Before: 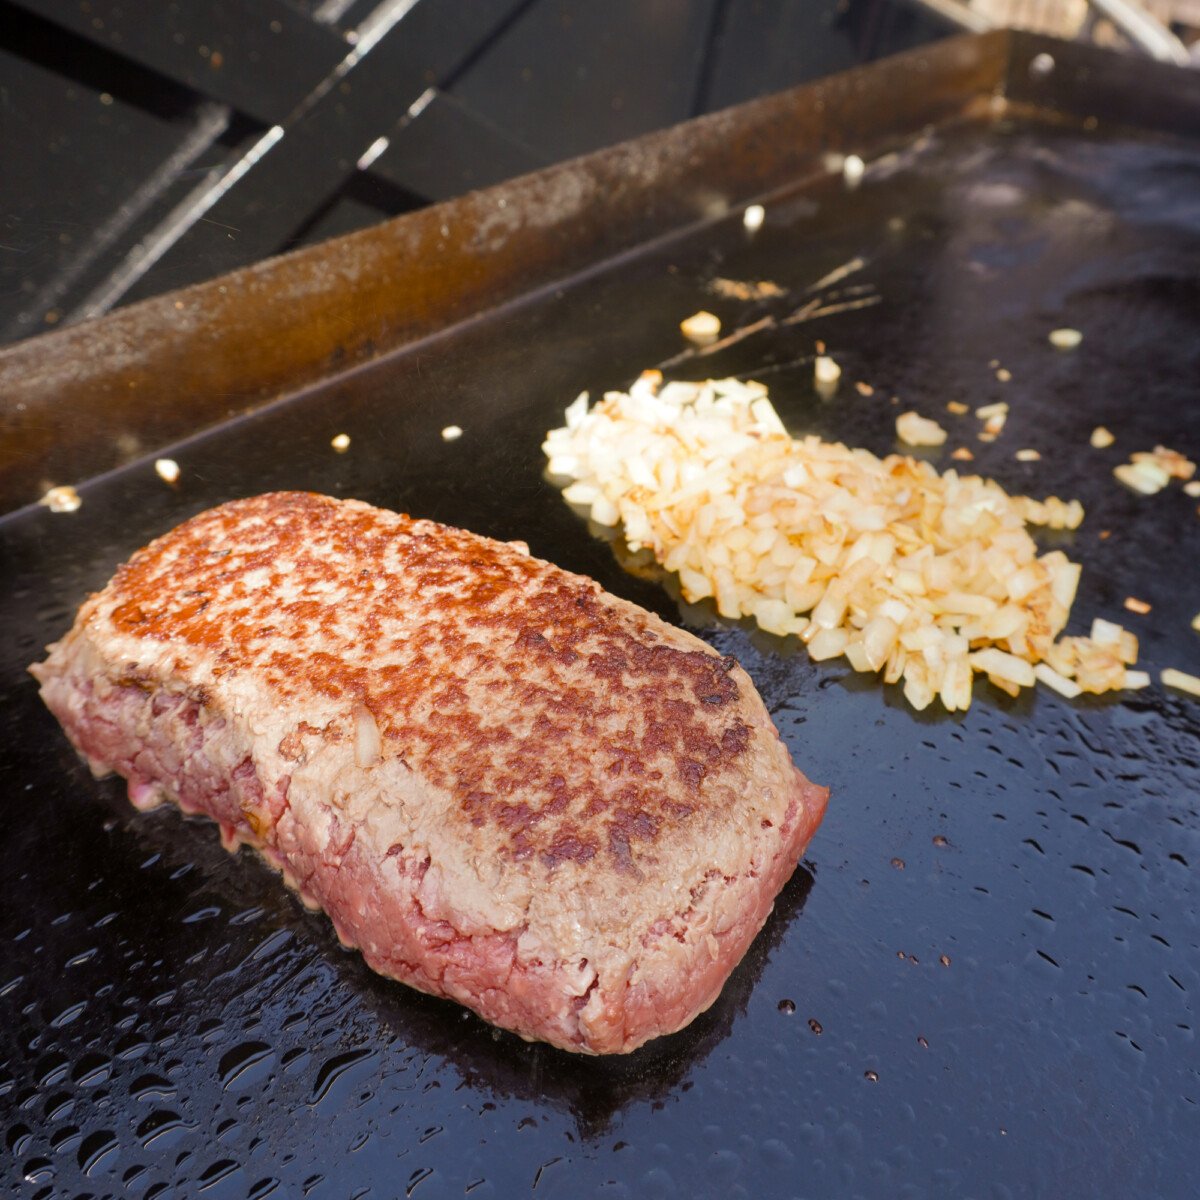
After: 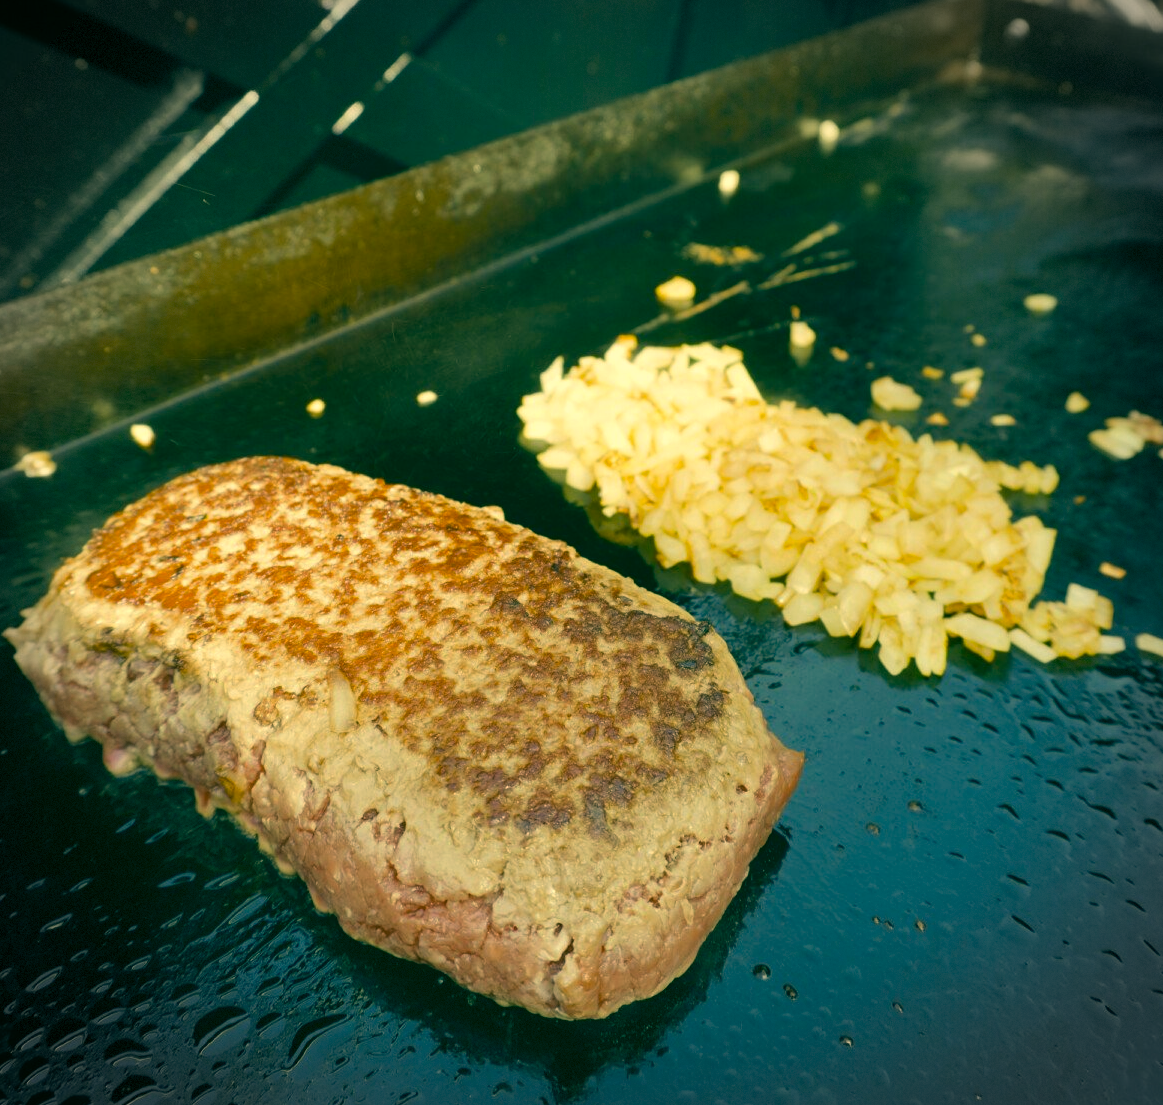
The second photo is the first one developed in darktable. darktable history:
color correction: highlights a* 2.07, highlights b* 33.9, shadows a* -37.2, shadows b* -5.37
crop: left 2.166%, top 2.996%, right 0.888%, bottom 4.879%
vignetting: automatic ratio true, dithering 8-bit output
